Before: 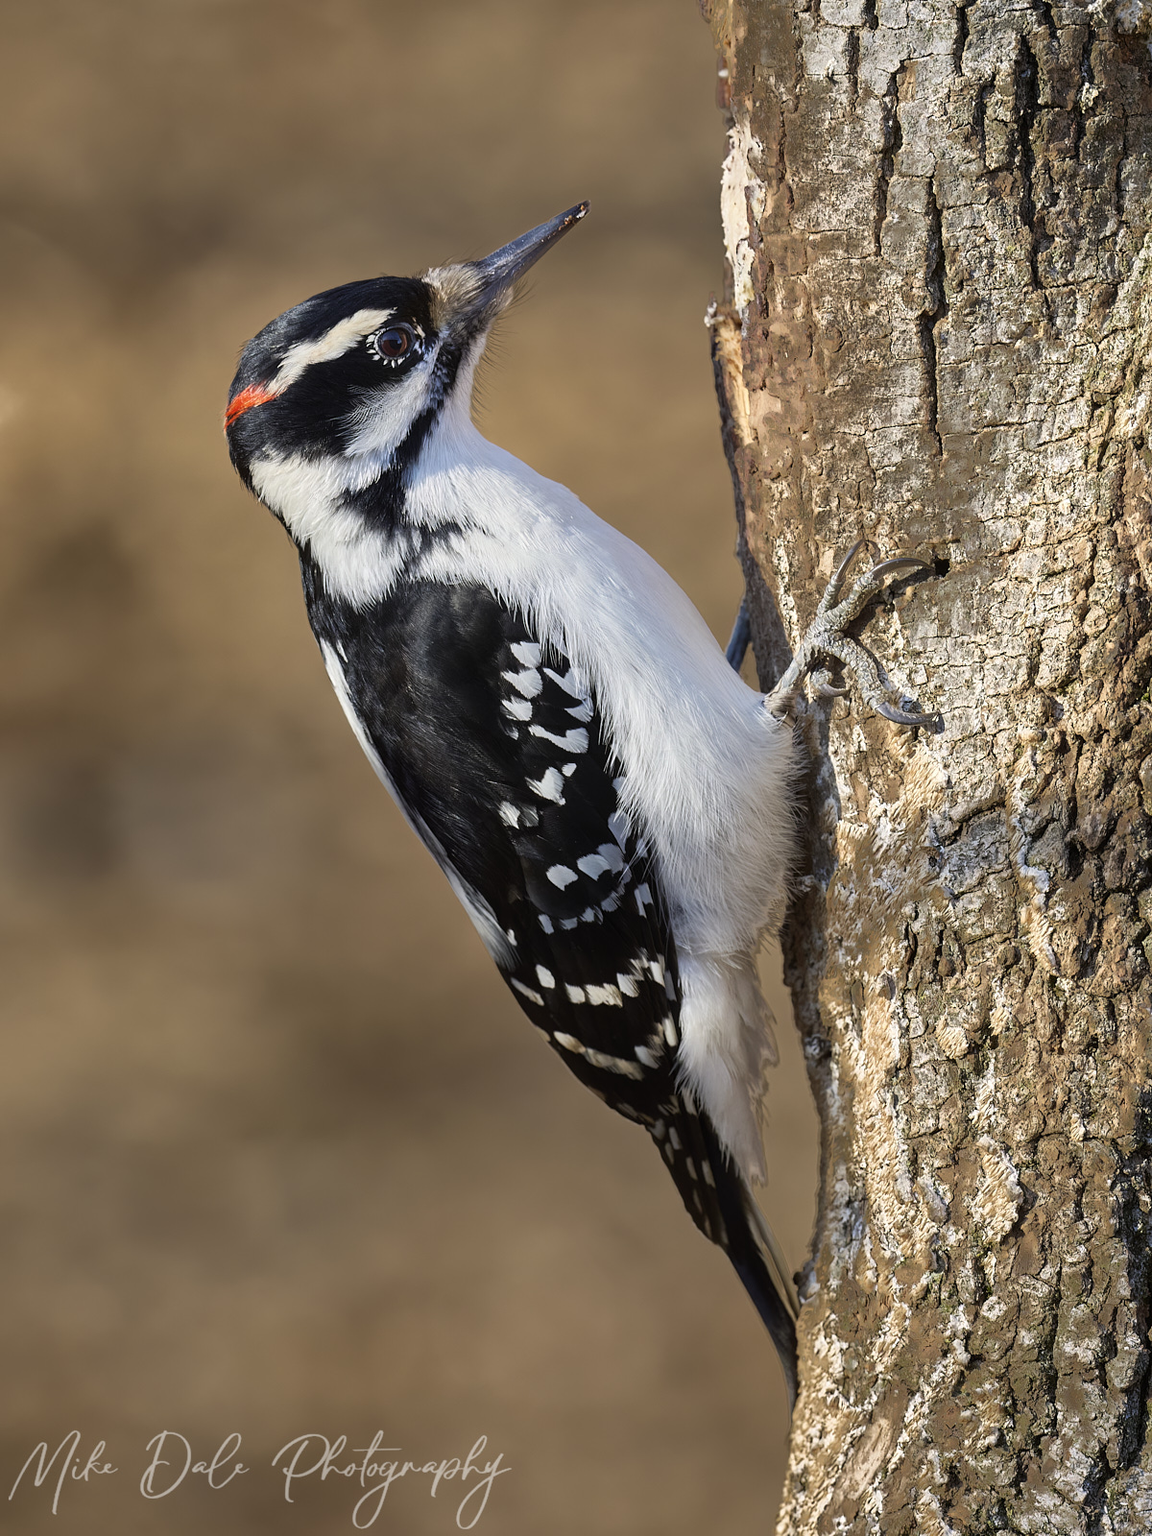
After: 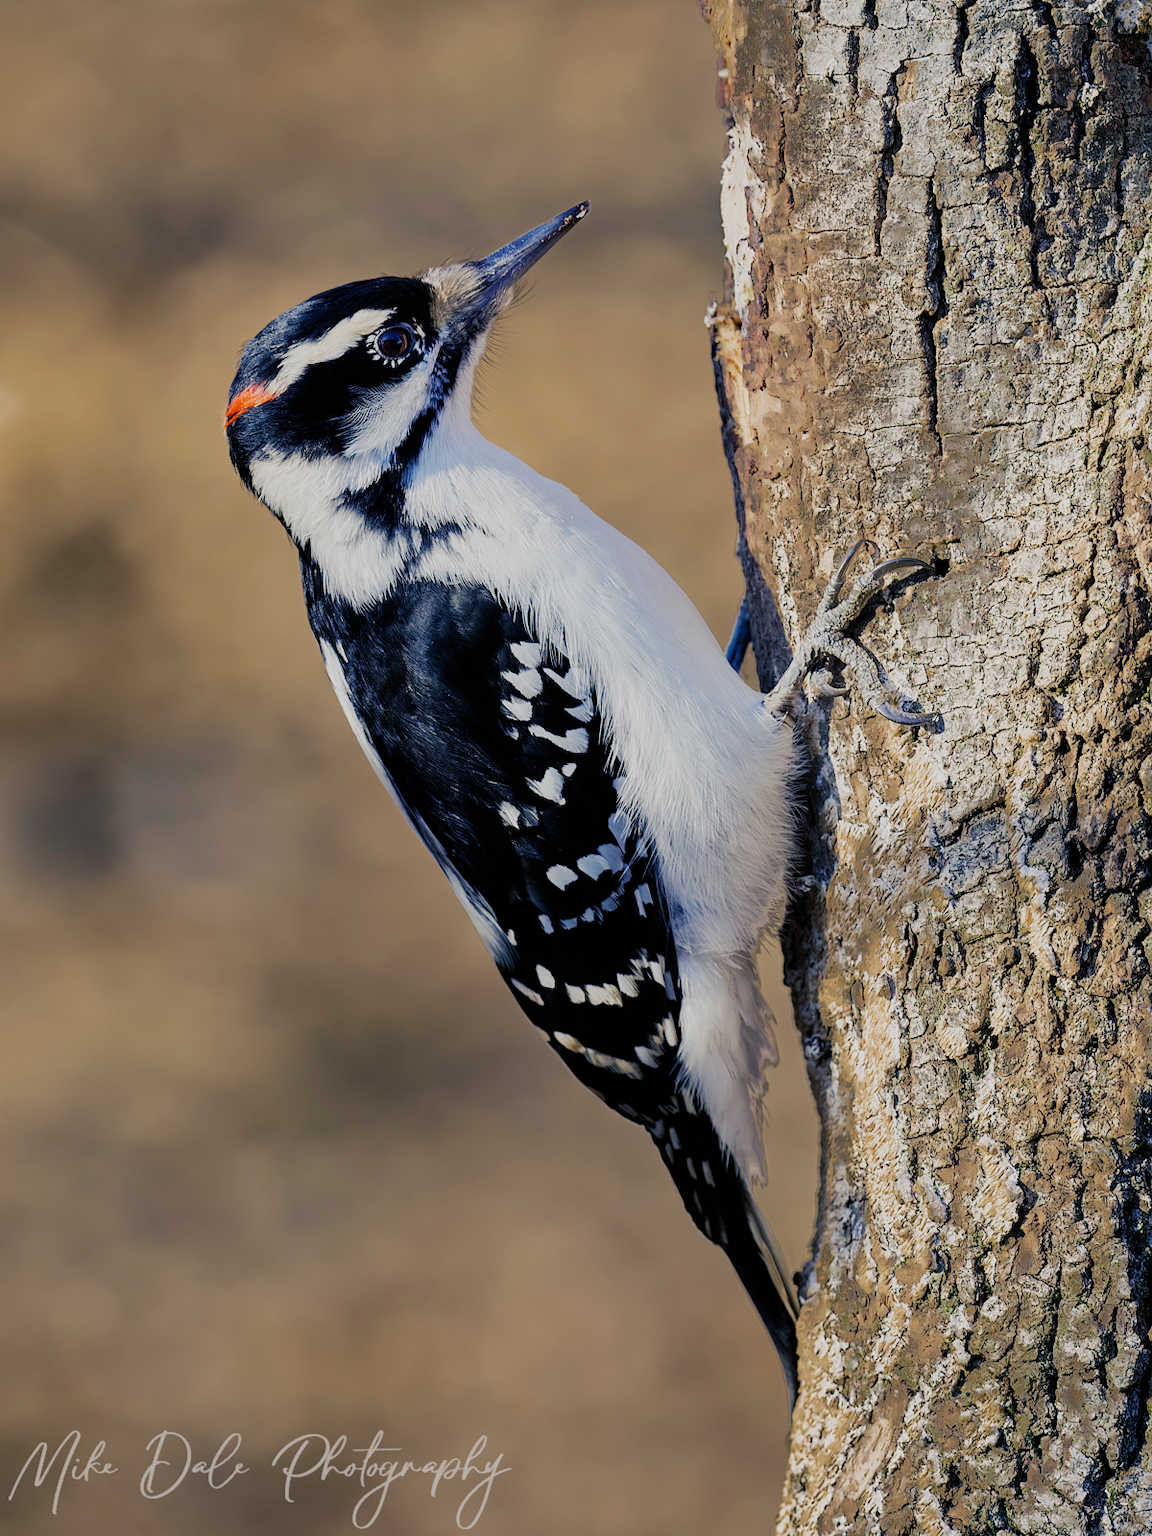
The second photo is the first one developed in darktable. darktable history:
filmic rgb: black relative exposure -8.02 EV, white relative exposure 4.02 EV, hardness 4.18, add noise in highlights 0.001, preserve chrominance no, color science v3 (2019), use custom middle-gray values true, contrast in highlights soft
color balance rgb: shadows lift › luminance -40.88%, shadows lift › chroma 13.904%, shadows lift › hue 259.93°, perceptual saturation grading › global saturation 0.464%, perceptual brilliance grading › mid-tones 9.849%, perceptual brilliance grading › shadows 14.282%, global vibrance 20%
